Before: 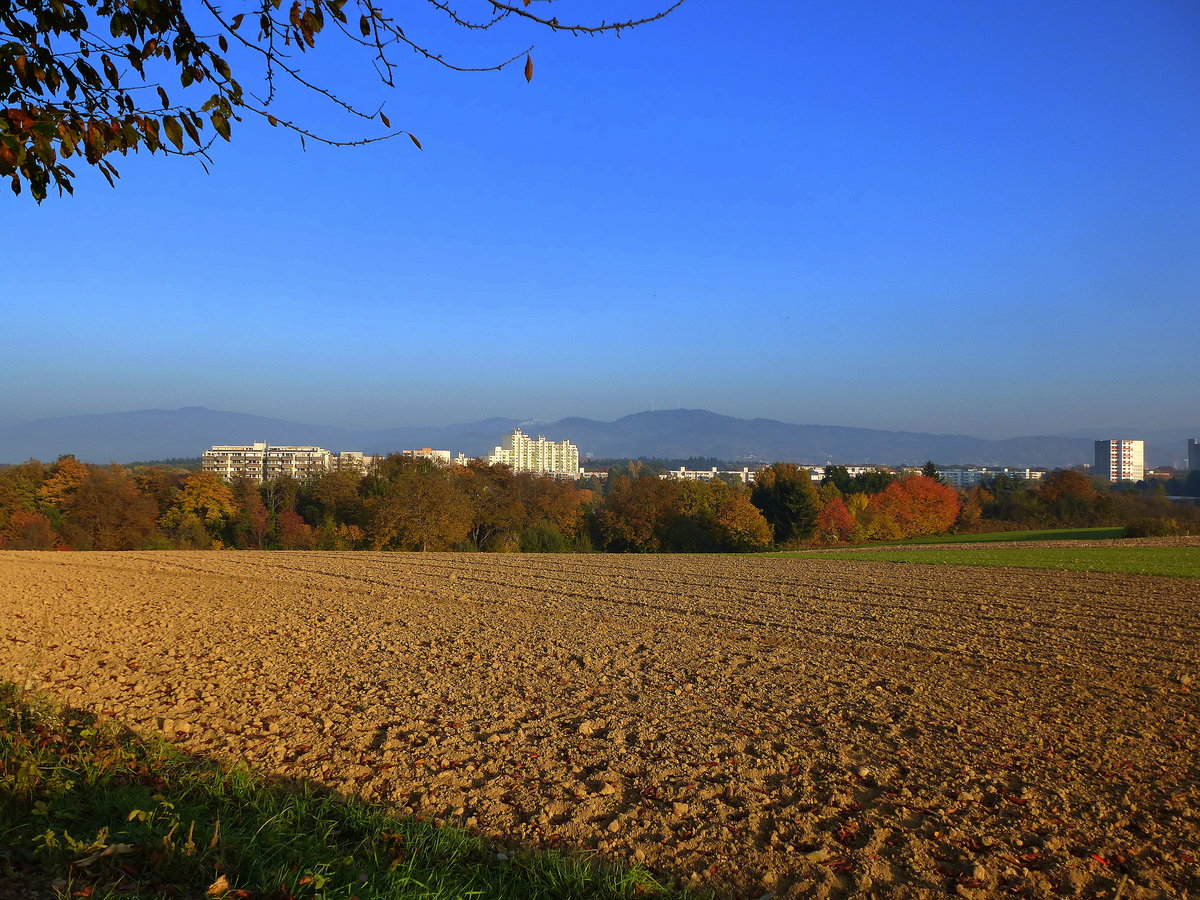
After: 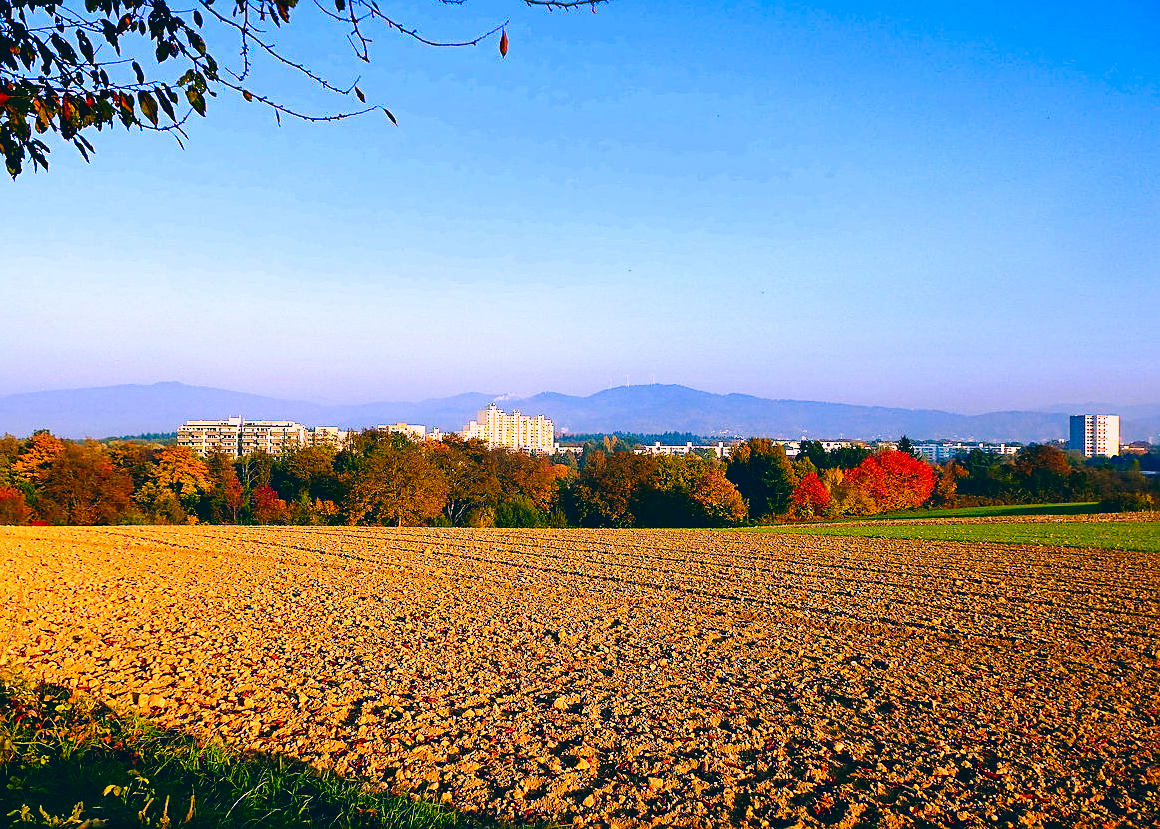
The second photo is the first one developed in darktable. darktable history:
crop: left 2.097%, top 2.801%, right 1.207%, bottom 4.98%
color correction: highlights a* 16.39, highlights b* 0.244, shadows a* -14.81, shadows b* -14.02, saturation 1.51
tone curve: curves: ch0 [(0, 0) (0.003, 0.001) (0.011, 0.005) (0.025, 0.01) (0.044, 0.019) (0.069, 0.029) (0.1, 0.042) (0.136, 0.078) (0.177, 0.129) (0.224, 0.182) (0.277, 0.246) (0.335, 0.318) (0.399, 0.396) (0.468, 0.481) (0.543, 0.573) (0.623, 0.672) (0.709, 0.777) (0.801, 0.881) (0.898, 0.975) (1, 1)], color space Lab, independent channels, preserve colors none
base curve: curves: ch0 [(0, 0) (0.028, 0.03) (0.121, 0.232) (0.46, 0.748) (0.859, 0.968) (1, 1)], preserve colors none
sharpen: on, module defaults
